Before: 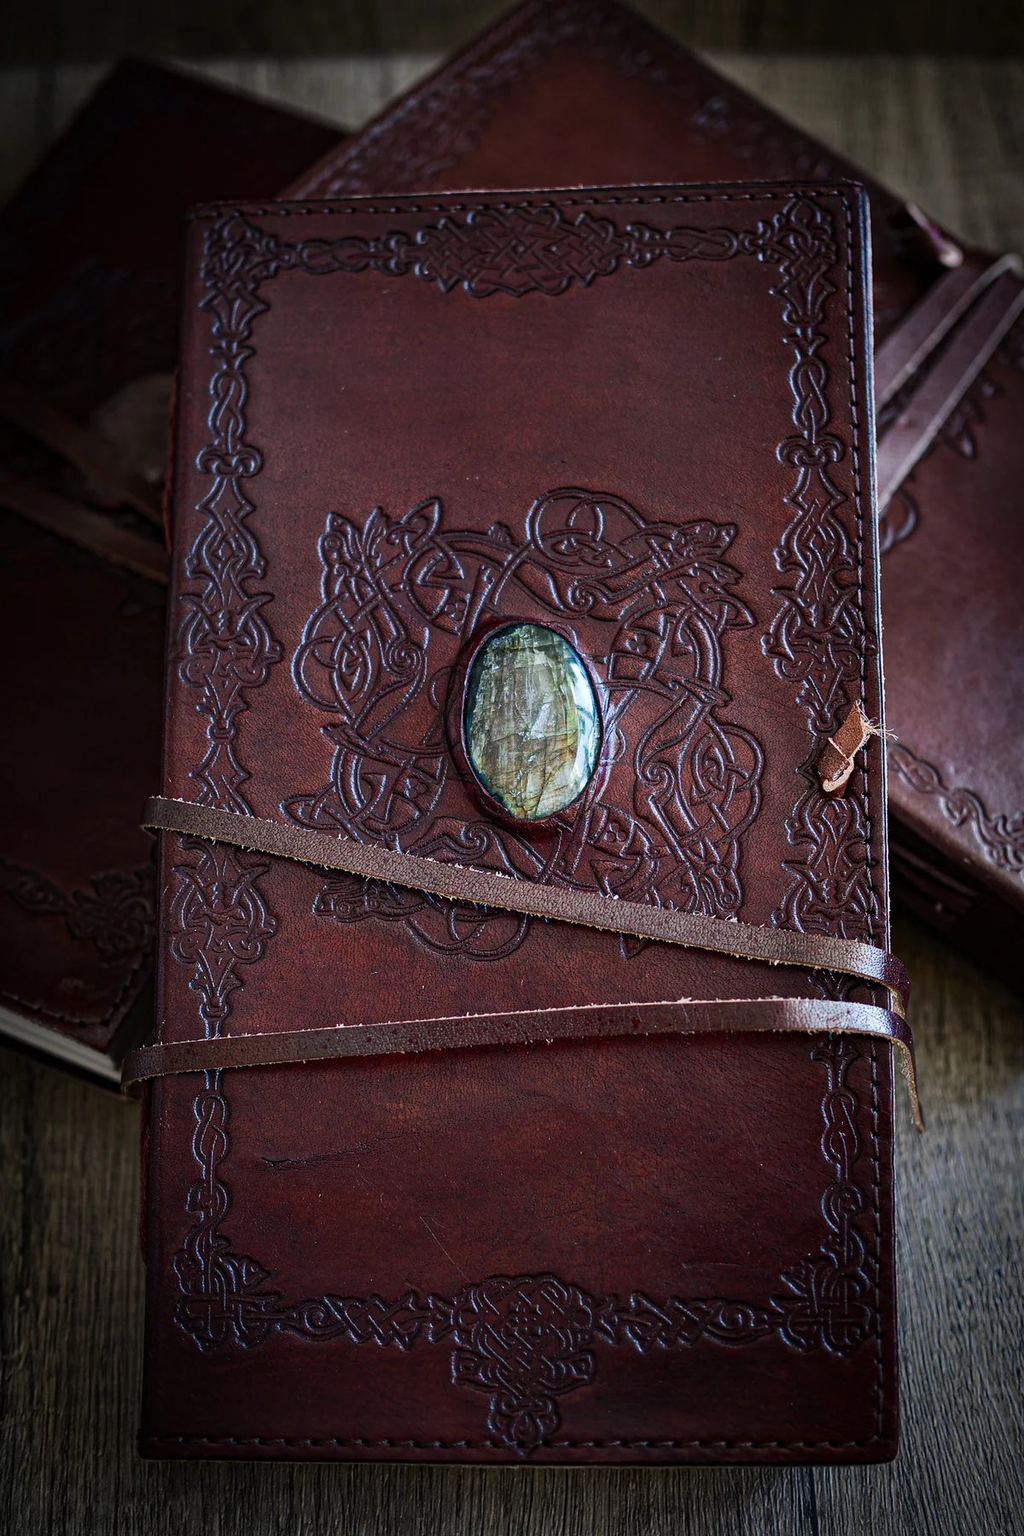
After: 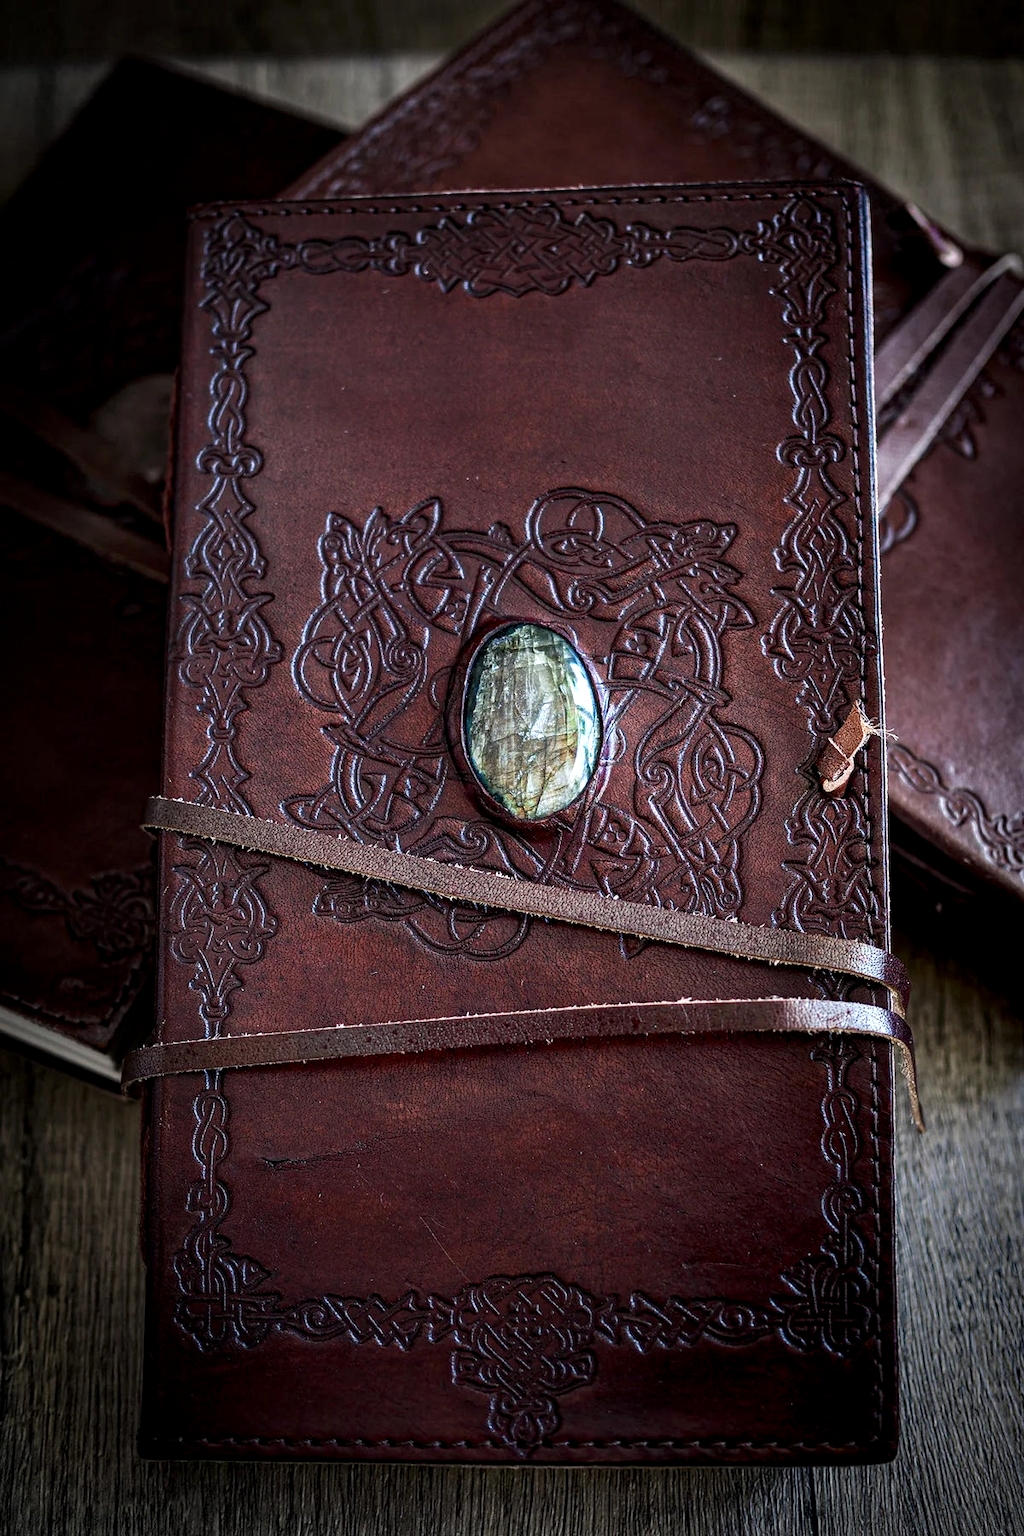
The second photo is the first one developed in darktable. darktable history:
local contrast: detail 135%, midtone range 0.747
